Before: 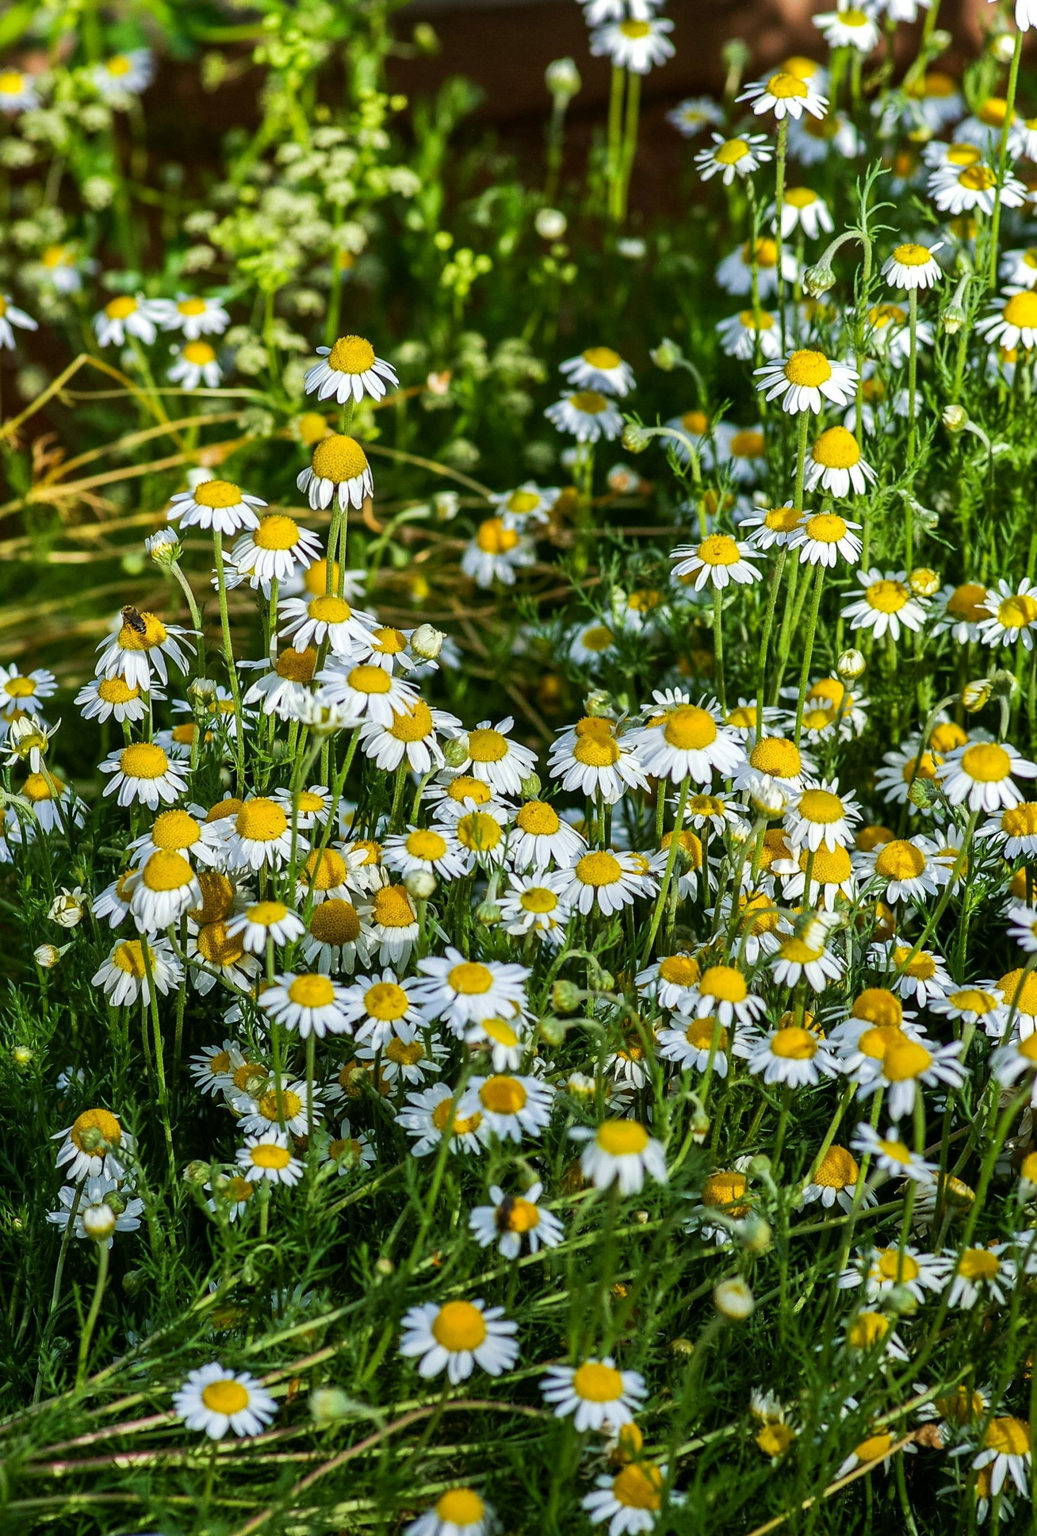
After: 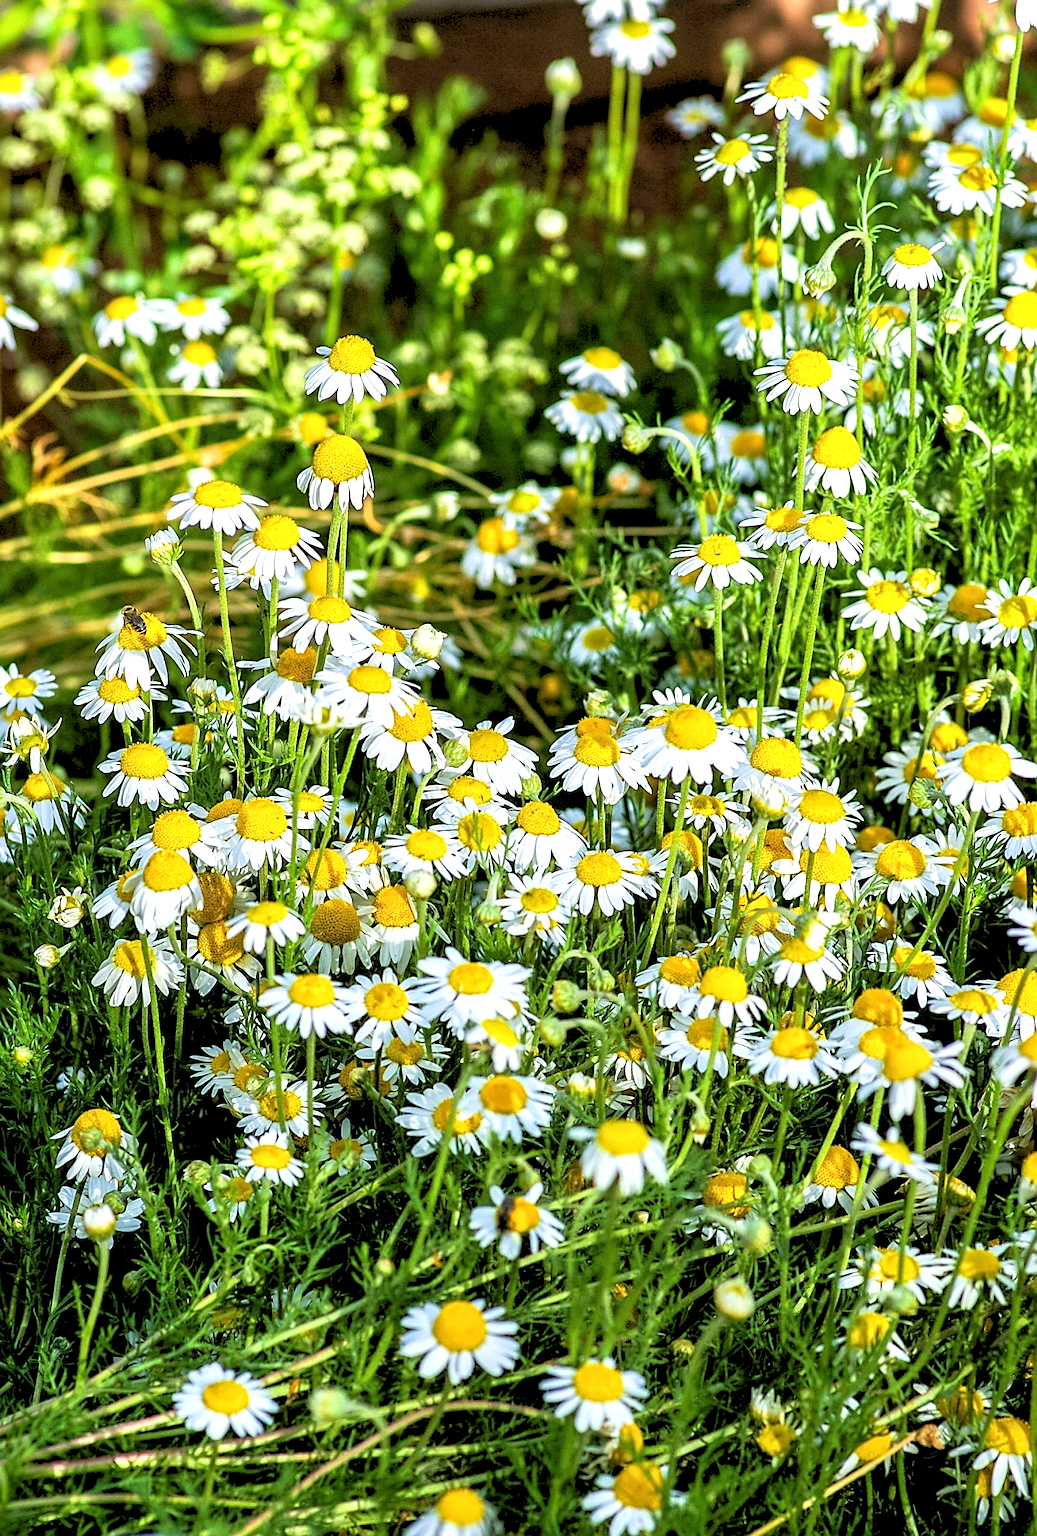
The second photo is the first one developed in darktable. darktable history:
local contrast: highlights 100%, shadows 100%, detail 120%, midtone range 0.2
sharpen: on, module defaults
exposure: black level correction 0, exposure 0.95 EV, compensate exposure bias true, compensate highlight preservation false
rgb levels: preserve colors sum RGB, levels [[0.038, 0.433, 0.934], [0, 0.5, 1], [0, 0.5, 1]]
